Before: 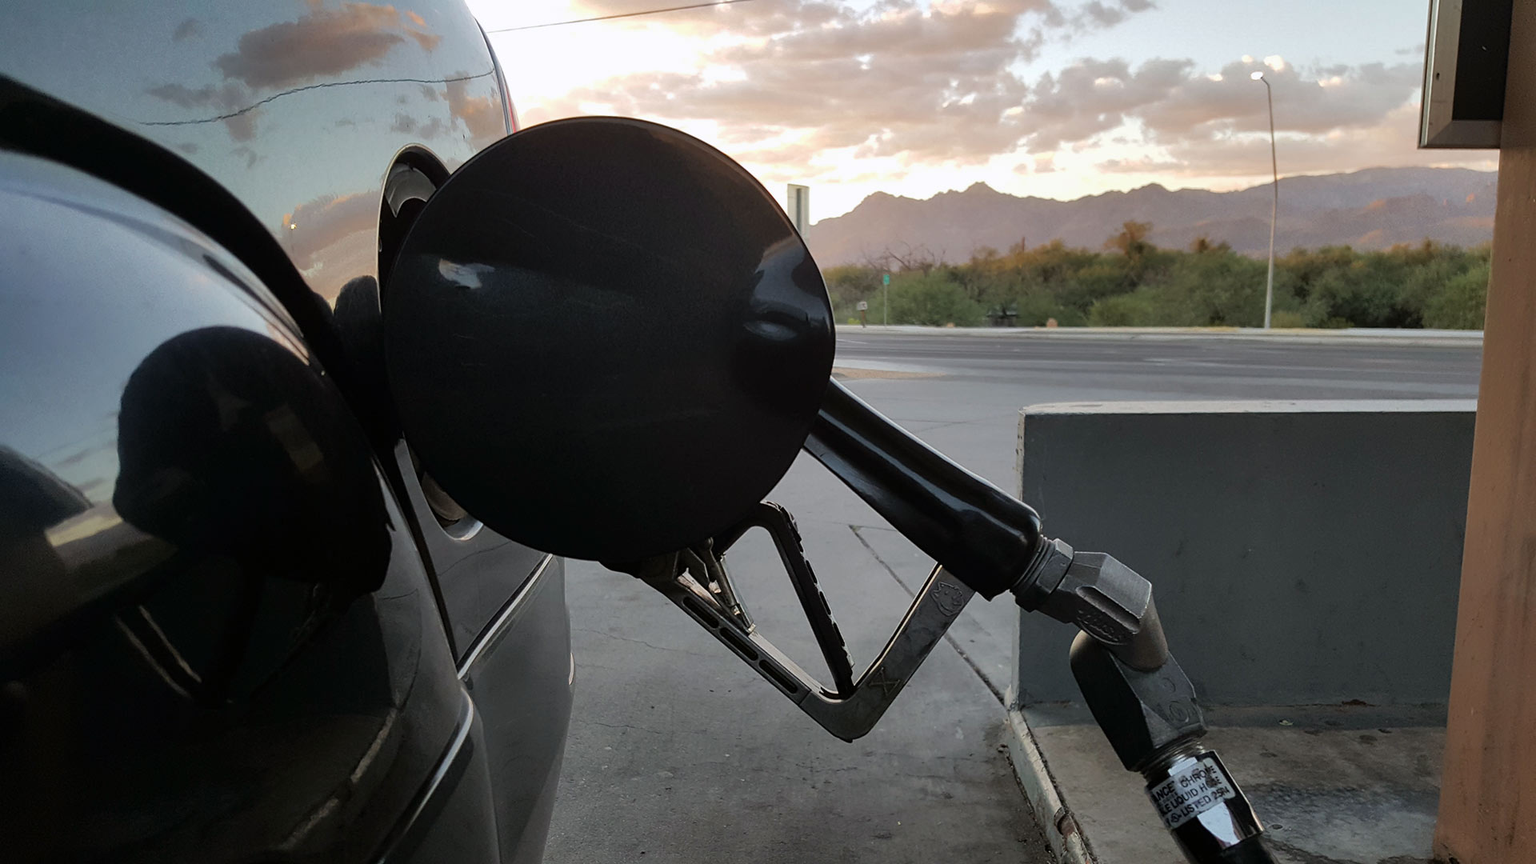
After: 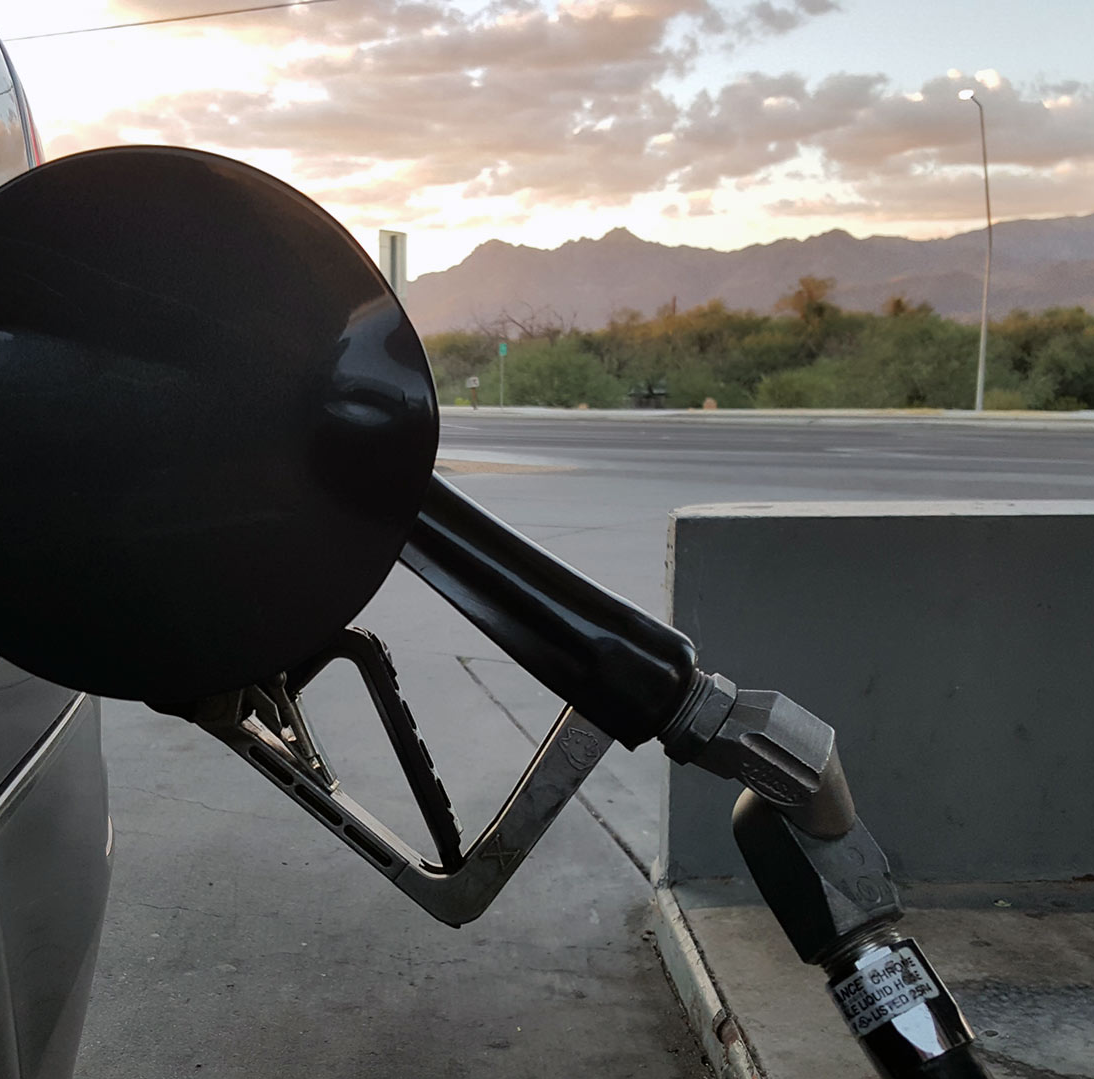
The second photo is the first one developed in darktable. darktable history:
crop: left 31.529%, top 0.007%, right 11.472%
